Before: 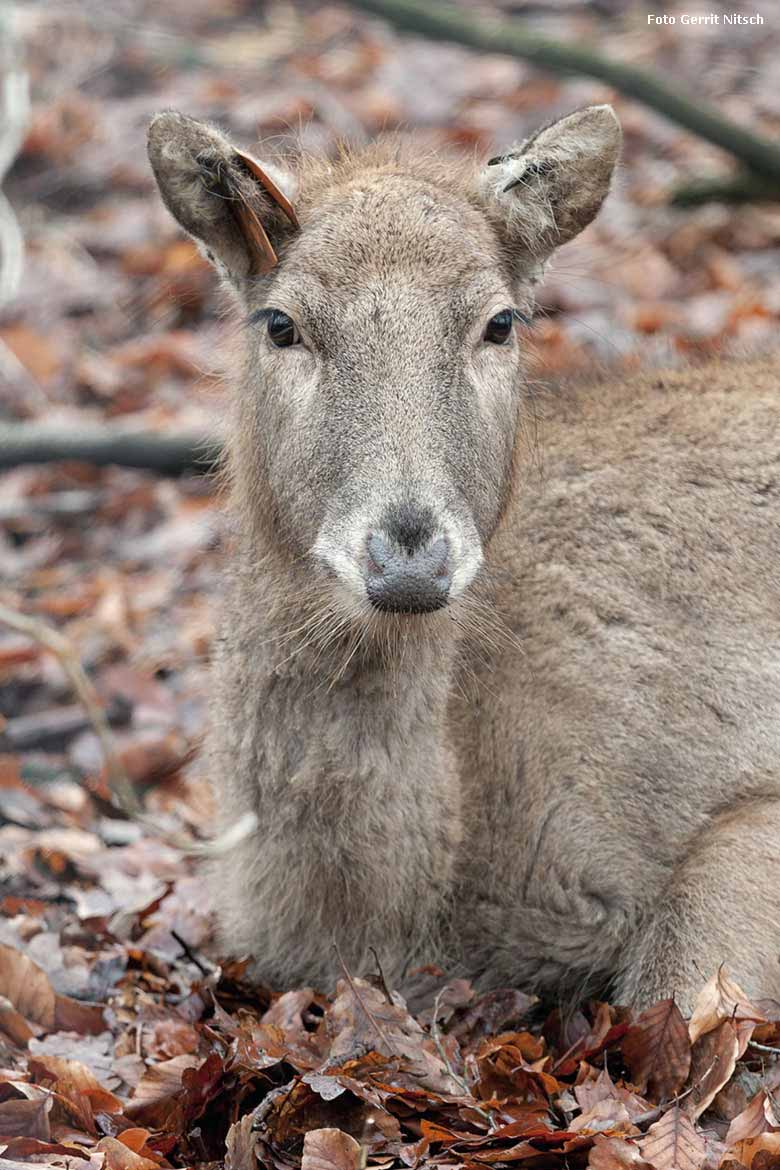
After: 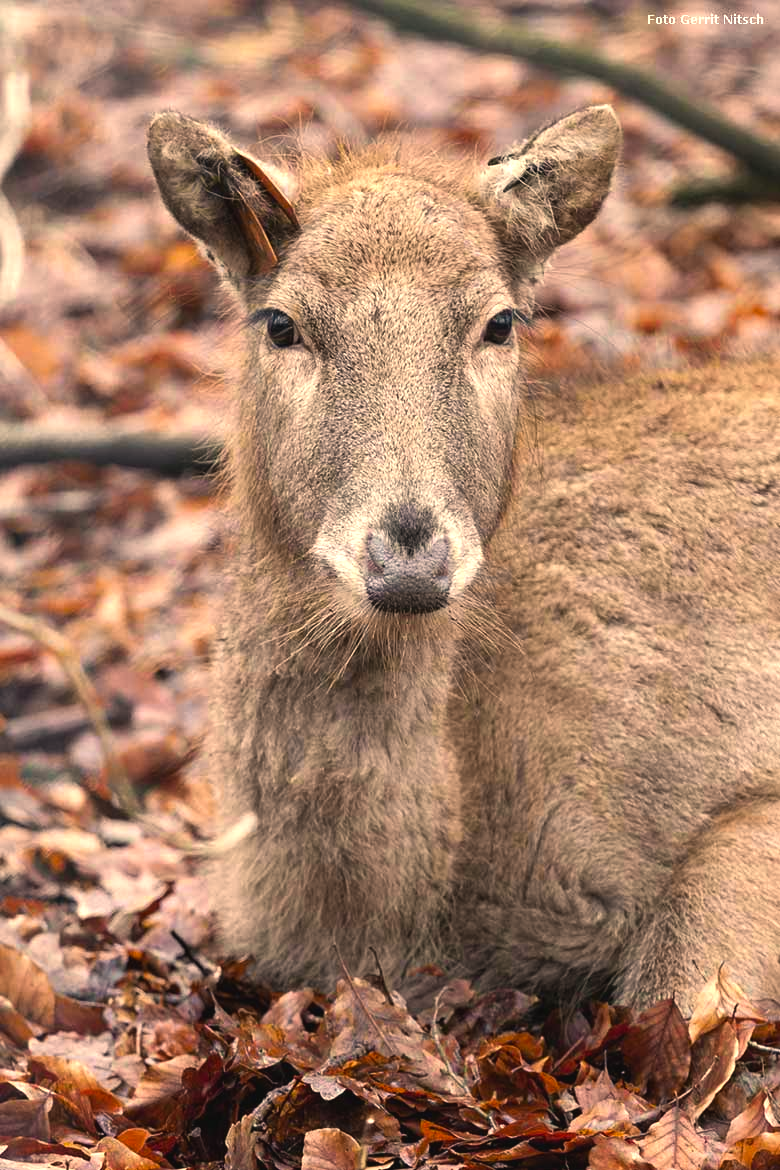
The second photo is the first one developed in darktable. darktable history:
color correction: highlights a* 11.29, highlights b* 11.41
color balance rgb: highlights gain › chroma 2.977%, highlights gain › hue 74.07°, global offset › luminance 0.483%, perceptual saturation grading › global saturation 17.514%, perceptual brilliance grading › global brilliance -17.069%, perceptual brilliance grading › highlights 28.553%, global vibrance 20%
